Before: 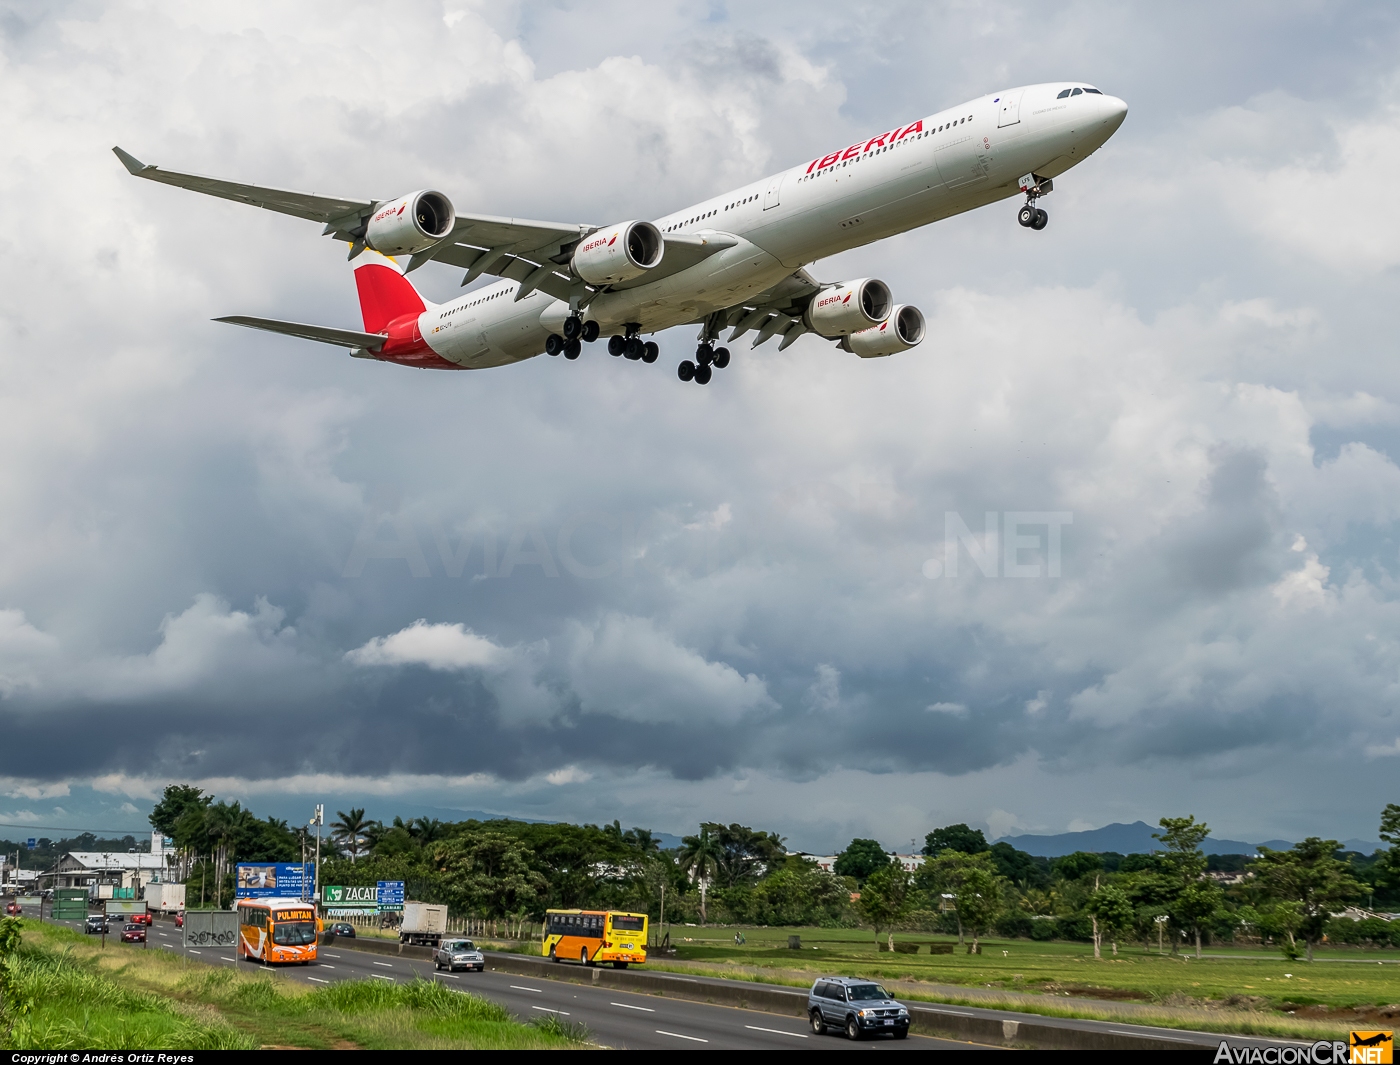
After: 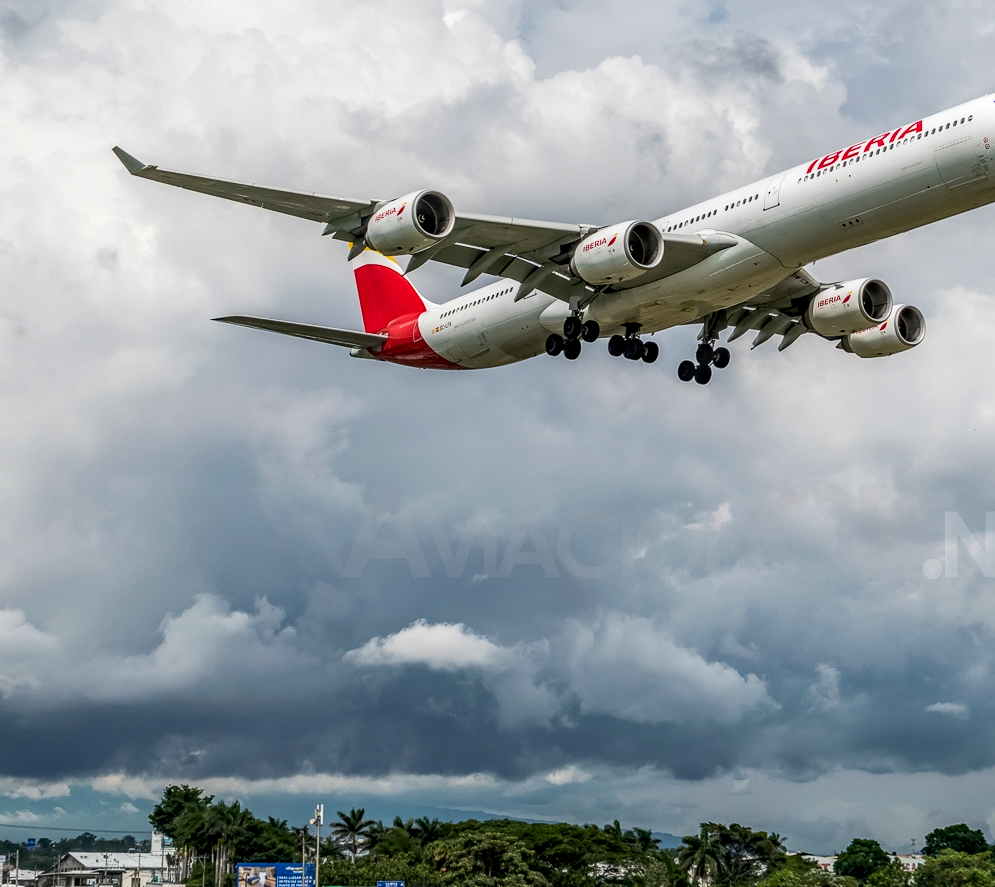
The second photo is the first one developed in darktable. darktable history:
haze removal: compatibility mode true, adaptive false
local contrast: detail 130%
crop: right 28.885%, bottom 16.626%
